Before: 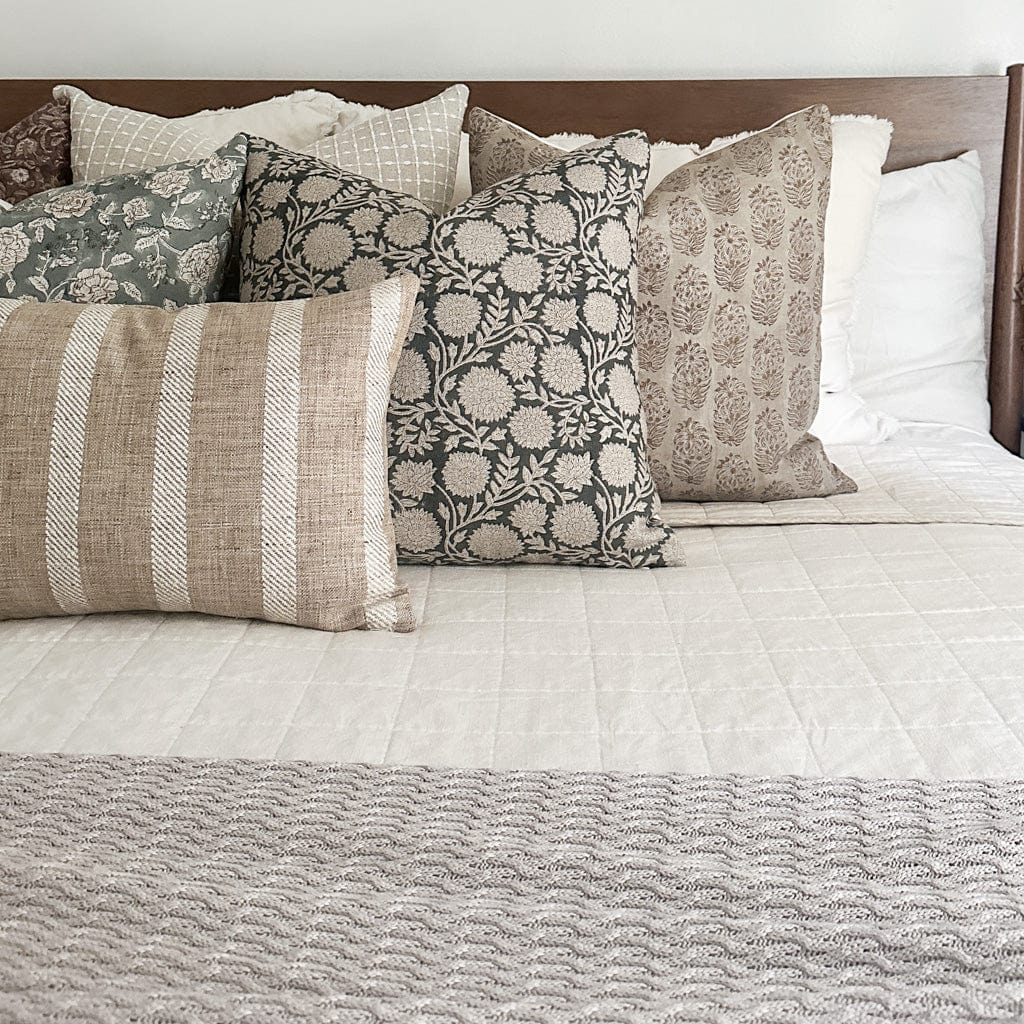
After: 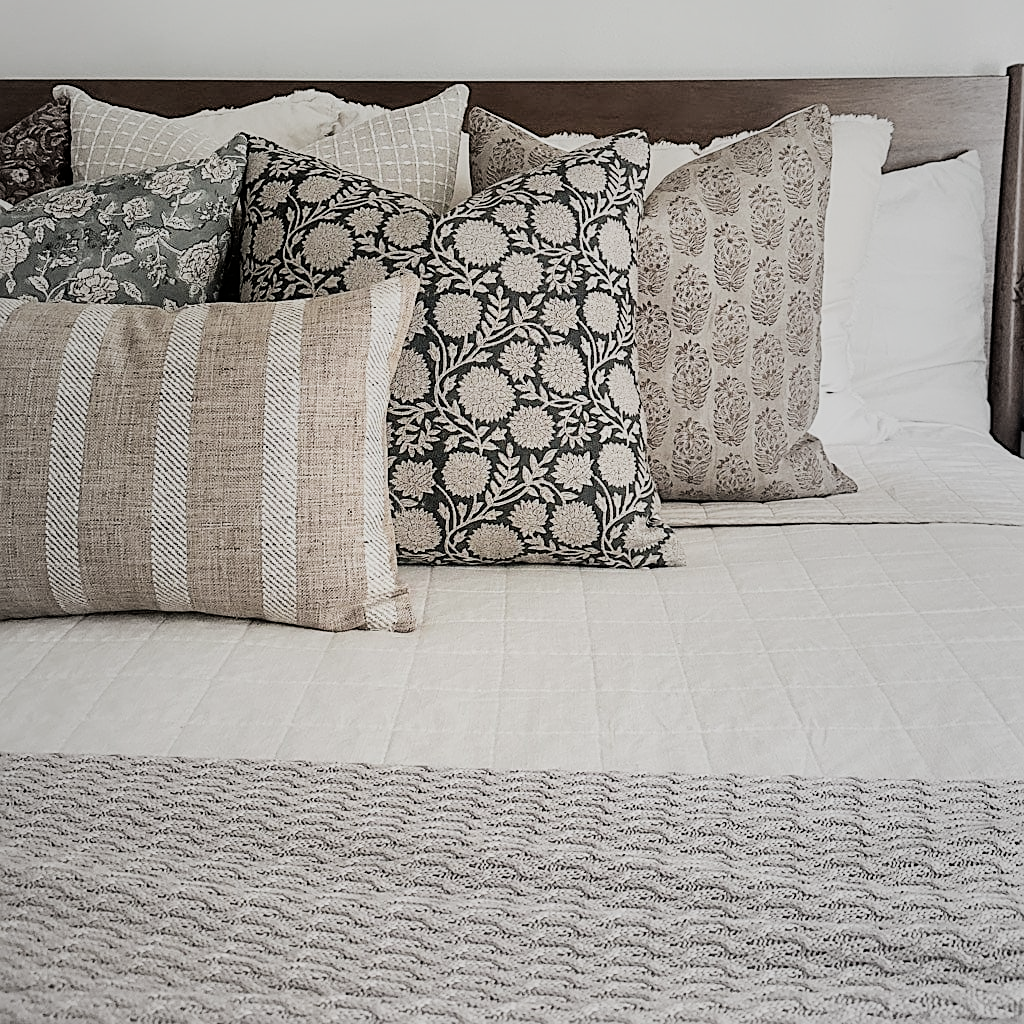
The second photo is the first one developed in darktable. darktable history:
sharpen: on, module defaults
filmic rgb: black relative exposure -7.65 EV, white relative exposure 4.56 EV, hardness 3.61, contrast 1.25
vignetting: fall-off start 18.21%, fall-off radius 137.95%, brightness -0.207, center (-0.078, 0.066), width/height ratio 0.62, shape 0.59
